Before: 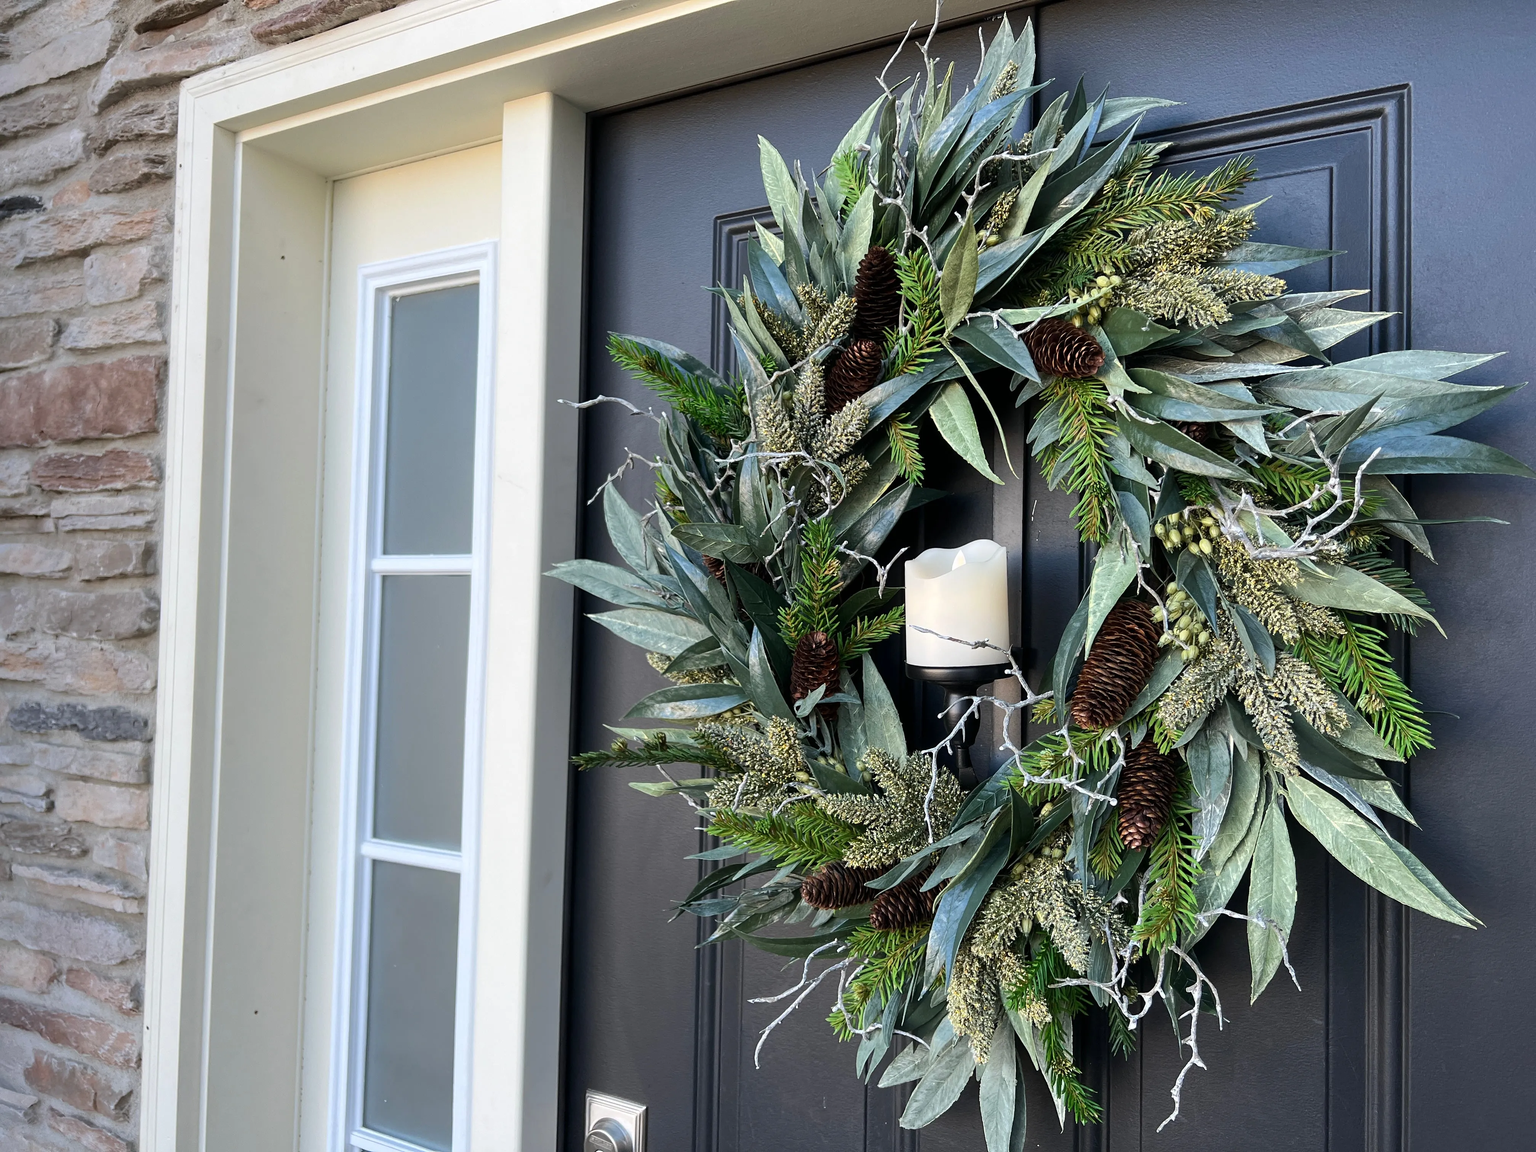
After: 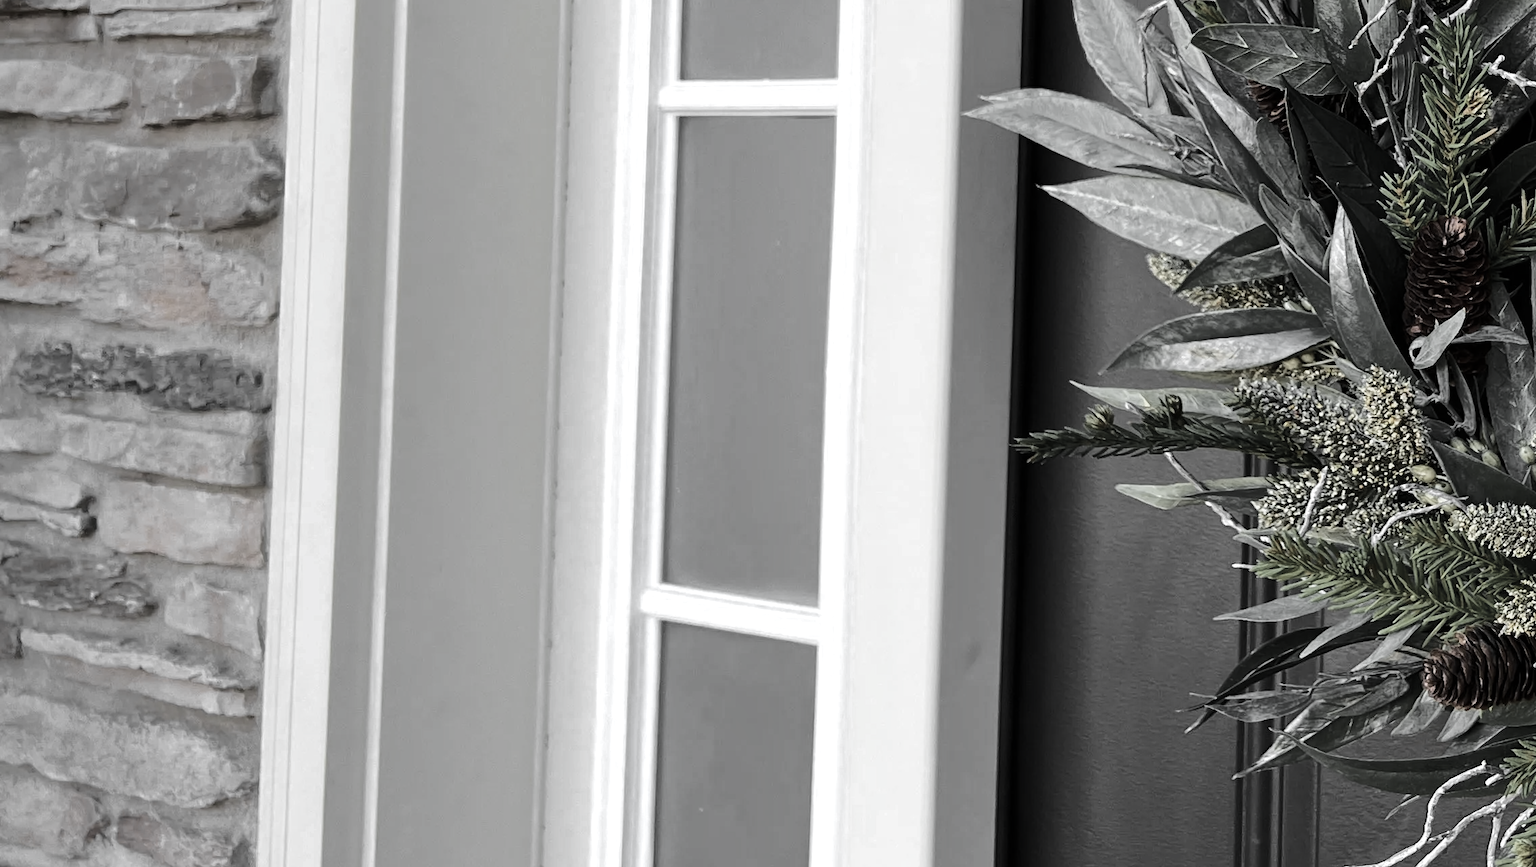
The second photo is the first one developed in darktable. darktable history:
crop: top 44.277%, right 43.636%, bottom 13.27%
color zones: curves: ch0 [(0, 0.613) (0.01, 0.613) (0.245, 0.448) (0.498, 0.529) (0.642, 0.665) (0.879, 0.777) (0.99, 0.613)]; ch1 [(0, 0.035) (0.121, 0.189) (0.259, 0.197) (0.415, 0.061) (0.589, 0.022) (0.732, 0.022) (0.857, 0.026) (0.991, 0.053)]
velvia: strength 14.38%
base curve: curves: ch0 [(0, 0) (0.073, 0.04) (0.157, 0.139) (0.492, 0.492) (0.758, 0.758) (1, 1)]
shadows and highlights: shadows 37.03, highlights -27.61, soften with gaussian
